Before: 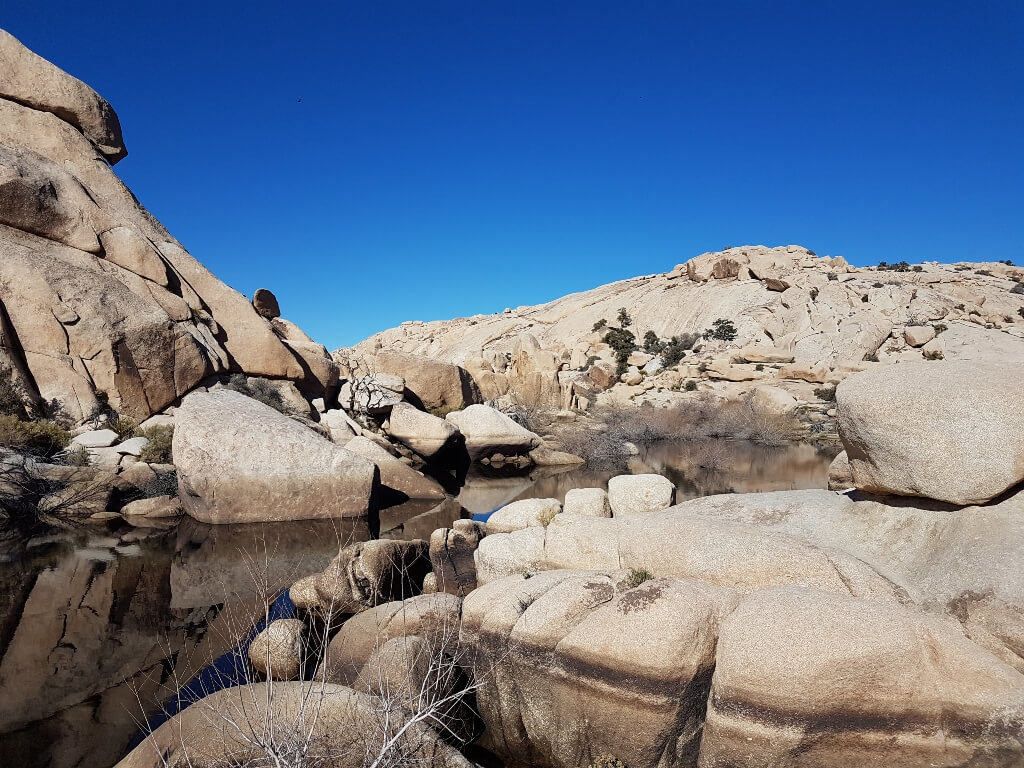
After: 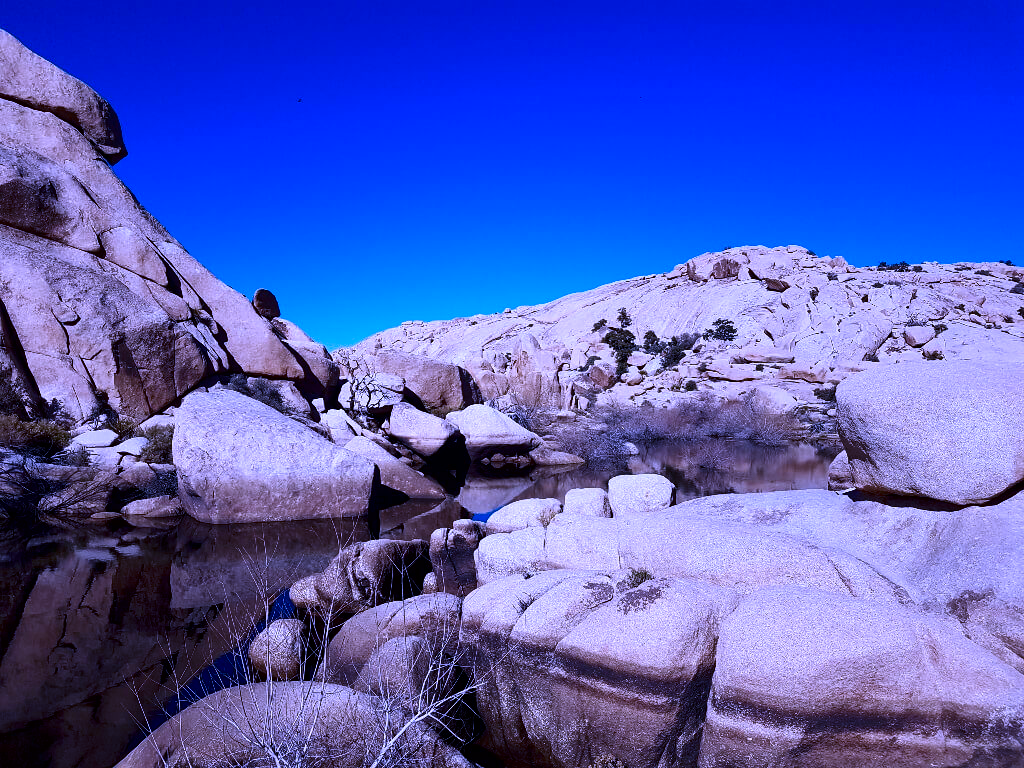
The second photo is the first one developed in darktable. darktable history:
contrast brightness saturation: contrast 0.13, brightness -0.24, saturation 0.14
white balance: red 0.98, blue 1.61
